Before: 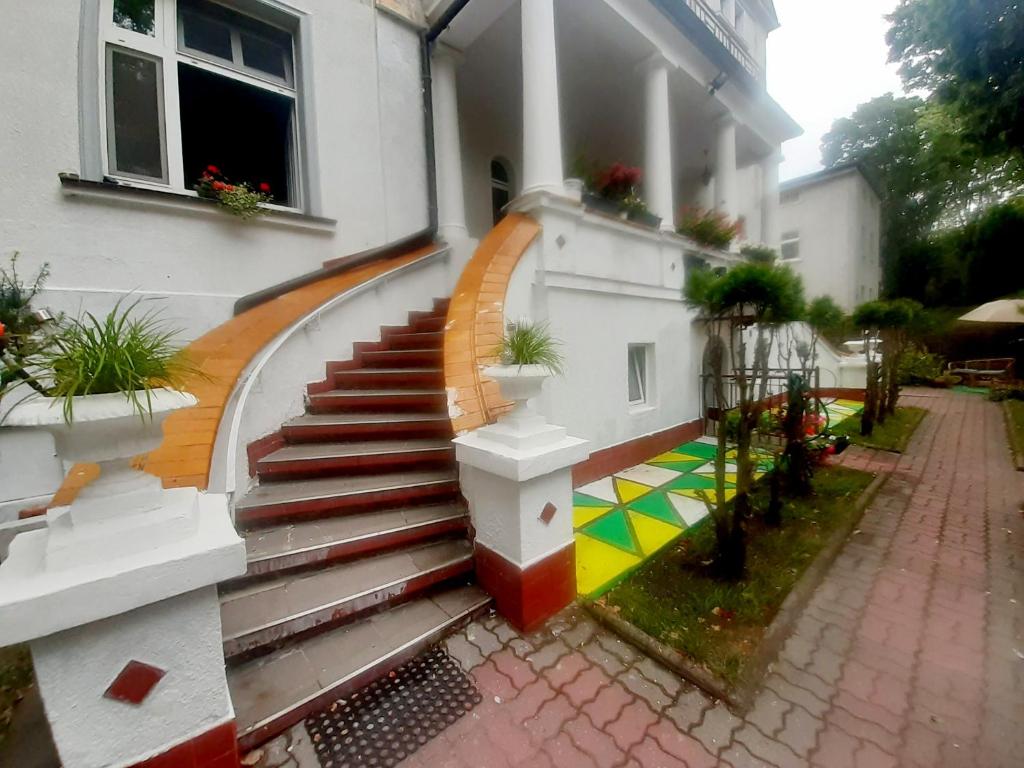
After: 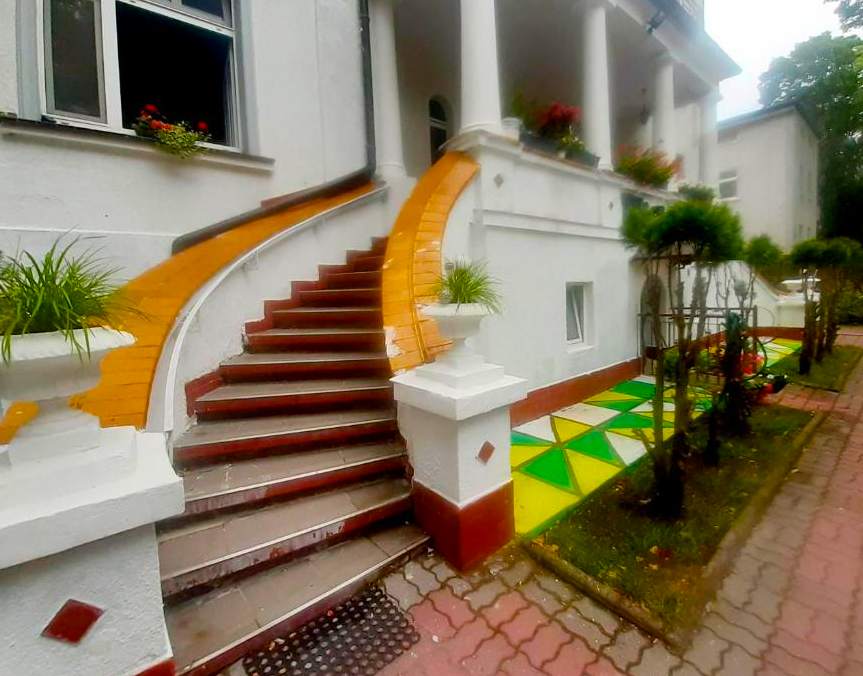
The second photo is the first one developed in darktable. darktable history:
crop: left 6.11%, top 8.002%, right 9.542%, bottom 3.907%
color balance rgb: perceptual saturation grading › global saturation 30.813%, global vibrance 34.342%
